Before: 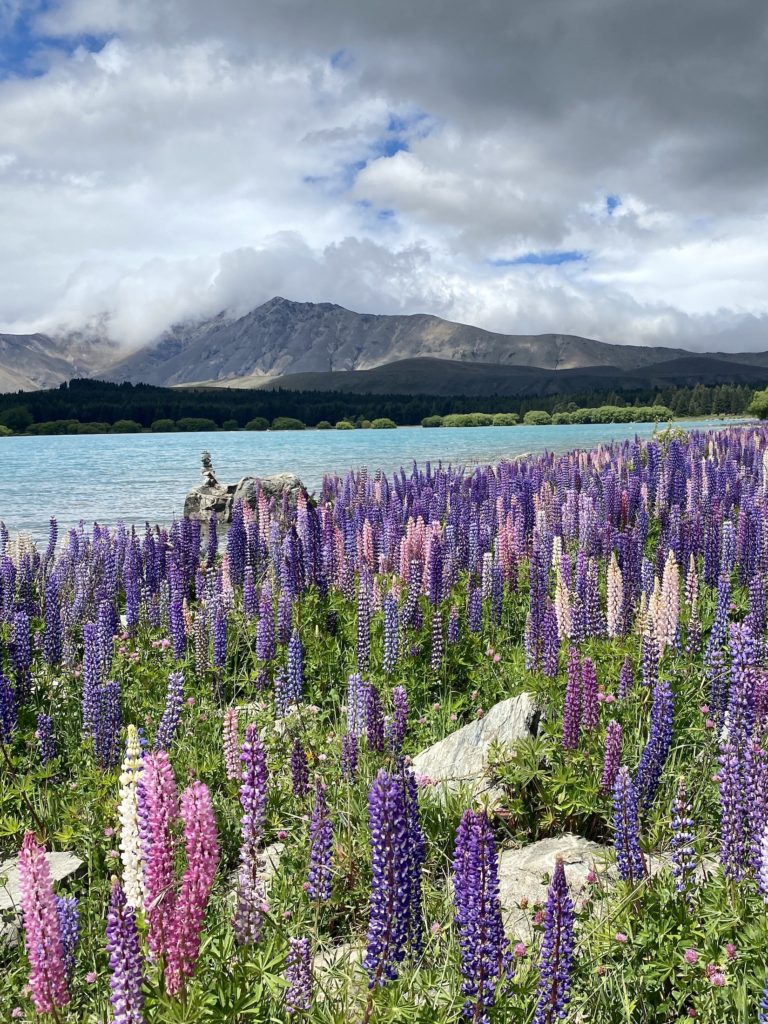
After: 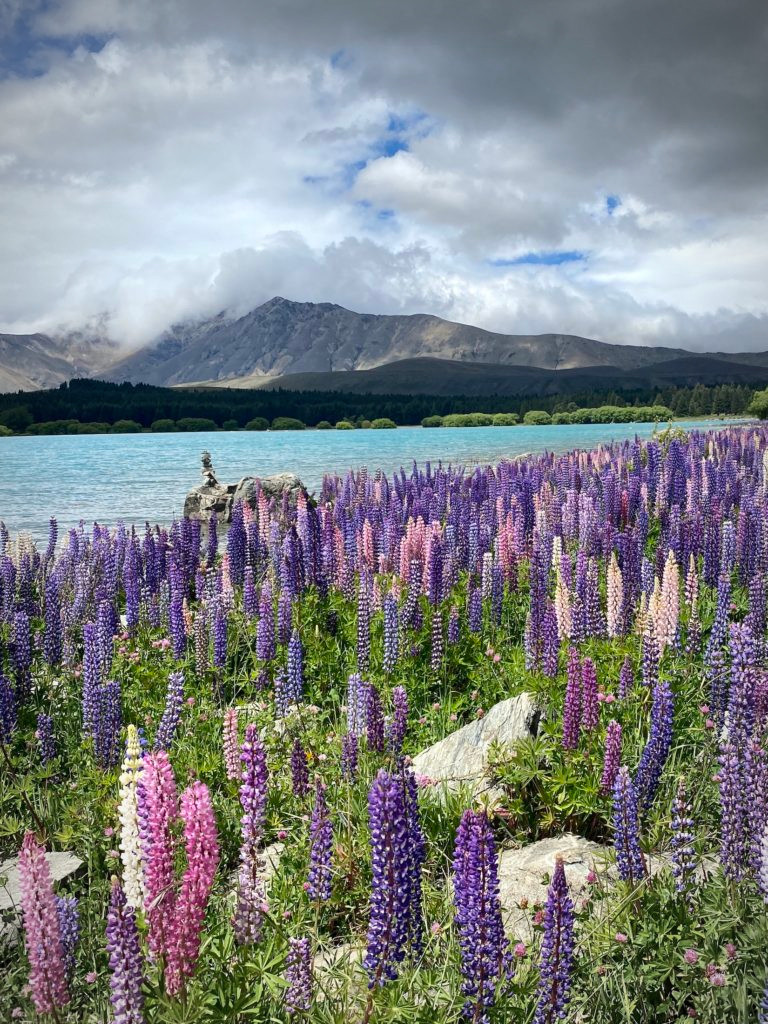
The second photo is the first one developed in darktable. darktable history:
vignetting: fall-off radius 69.7%, automatic ratio true, unbound false
